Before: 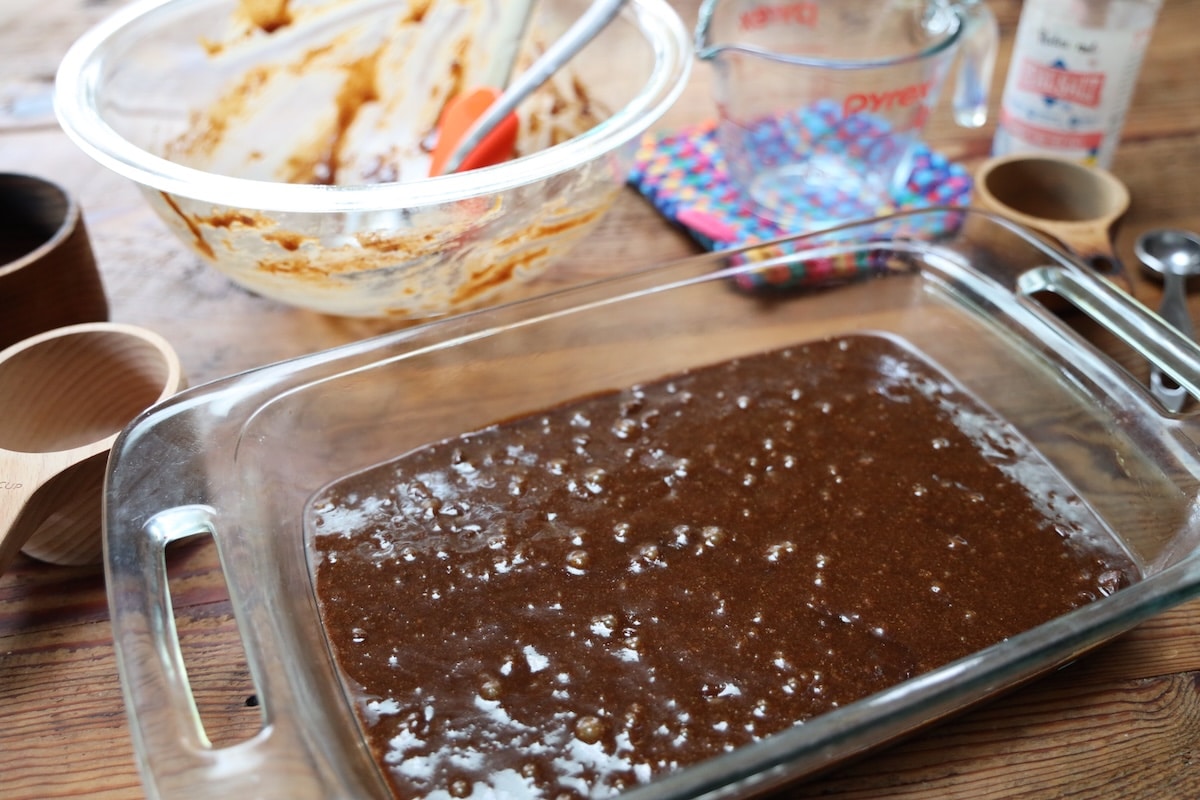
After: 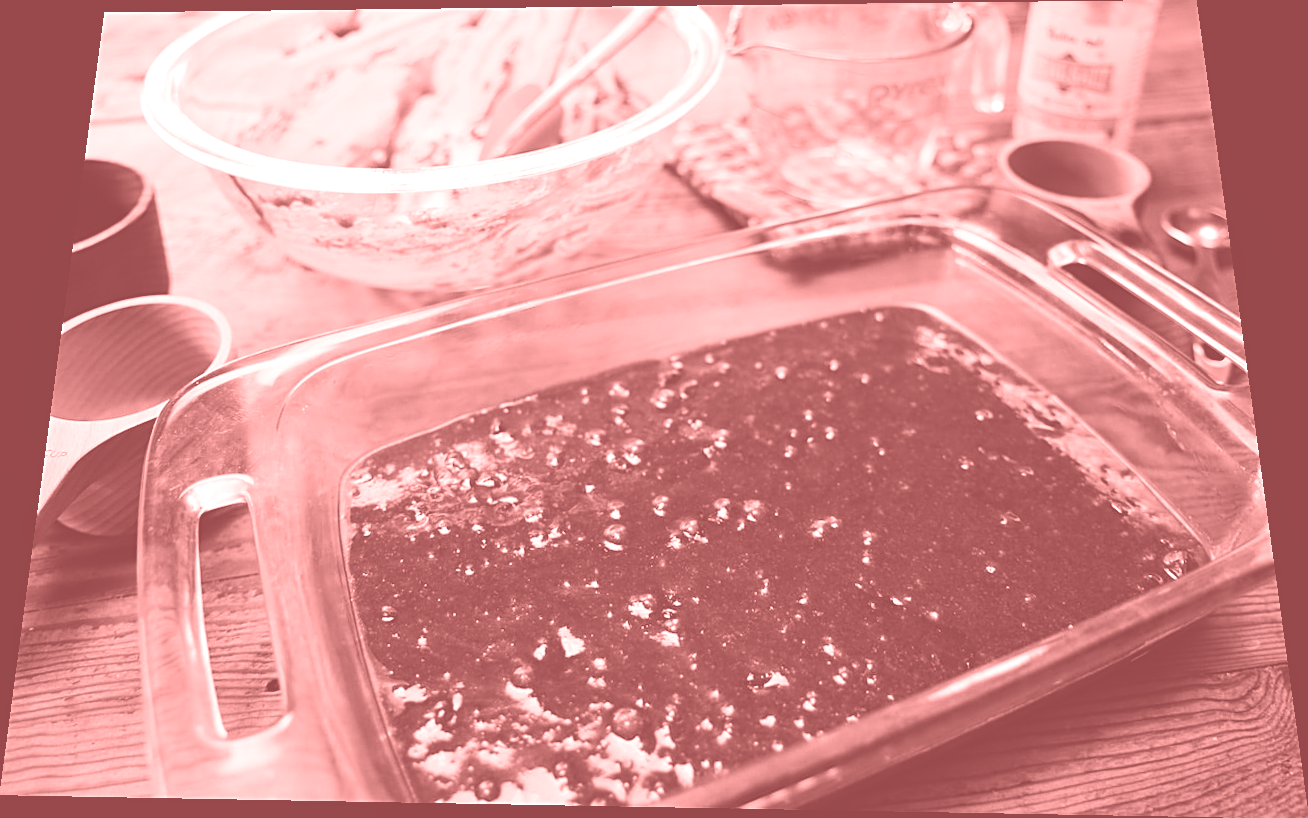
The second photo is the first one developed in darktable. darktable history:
color balance: output saturation 120%
rotate and perspective: rotation 0.128°, lens shift (vertical) -0.181, lens shift (horizontal) -0.044, shear 0.001, automatic cropping off
tone equalizer: -8 EV -1.08 EV, -7 EV -1.01 EV, -6 EV -0.867 EV, -5 EV -0.578 EV, -3 EV 0.578 EV, -2 EV 0.867 EV, -1 EV 1.01 EV, +0 EV 1.08 EV, edges refinement/feathering 500, mask exposure compensation -1.57 EV, preserve details no
local contrast: highlights 100%, shadows 100%, detail 120%, midtone range 0.2
sharpen: on, module defaults
exposure: black level correction -0.001, exposure 0.08 EV, compensate highlight preservation false
colorize: saturation 51%, source mix 50.67%, lightness 50.67%
